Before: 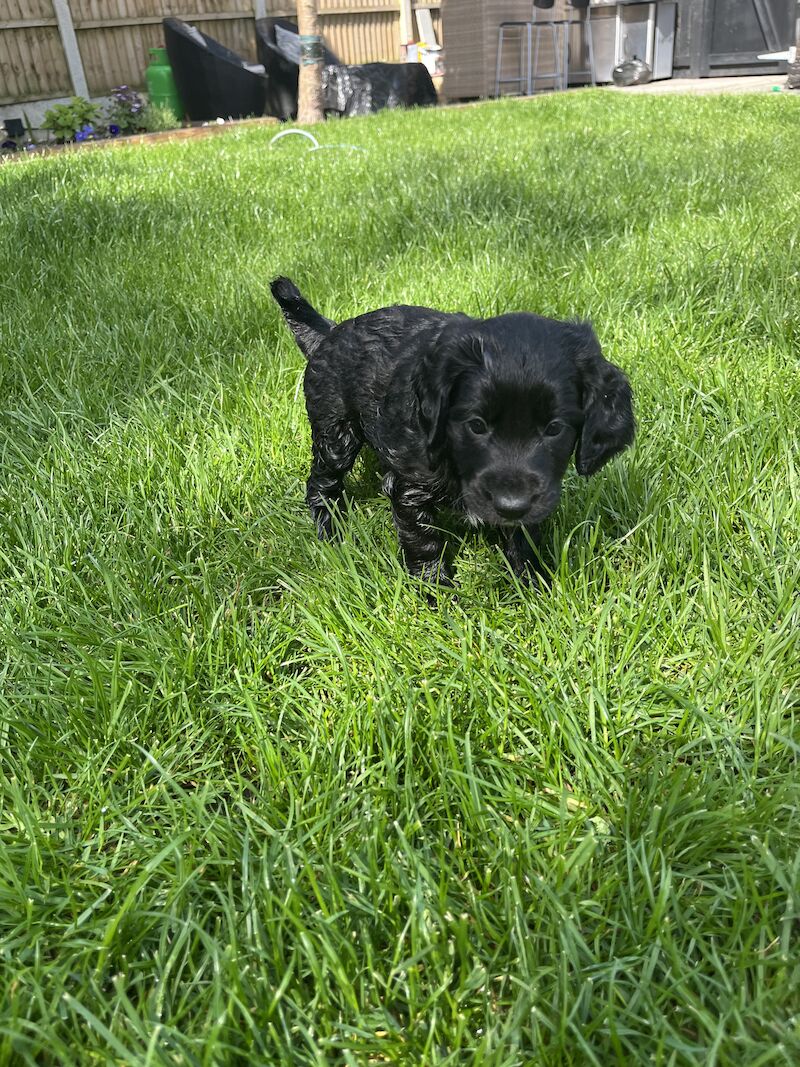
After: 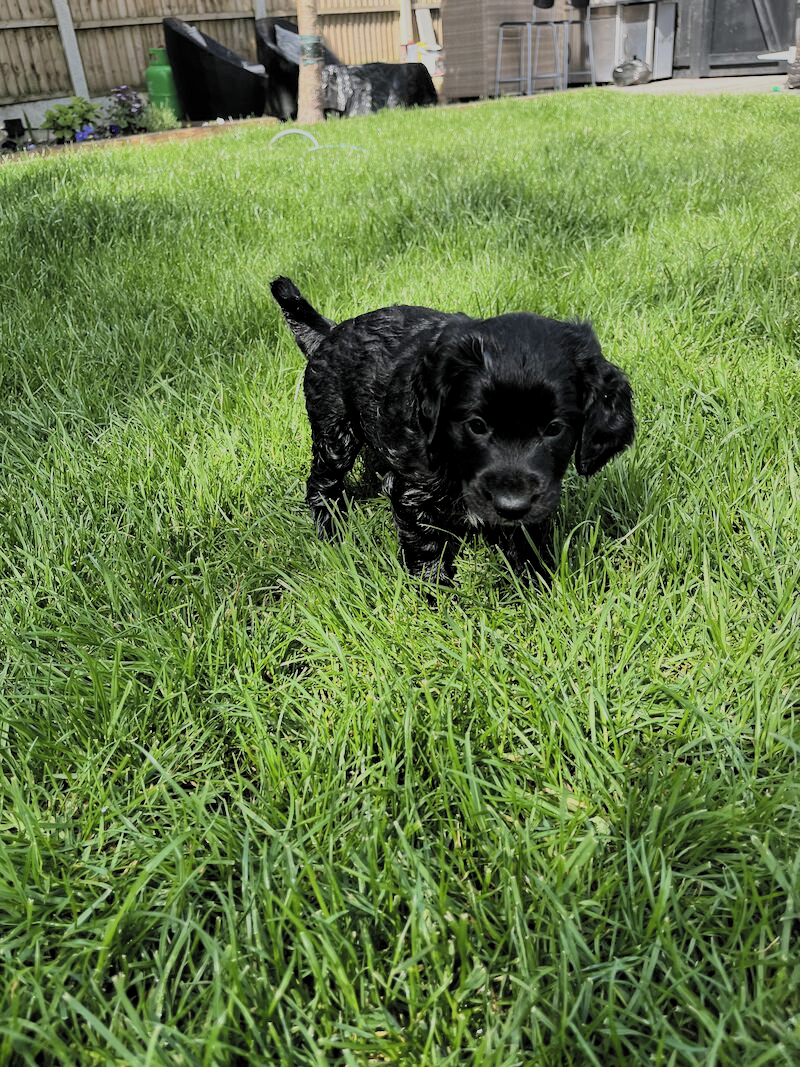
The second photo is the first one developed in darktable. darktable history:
filmic rgb: black relative exposure -4.22 EV, white relative exposure 5.12 EV, threshold 3.05 EV, hardness 2.14, contrast 1.167, preserve chrominance RGB euclidean norm, color science v5 (2021), contrast in shadows safe, contrast in highlights safe, enable highlight reconstruction true
